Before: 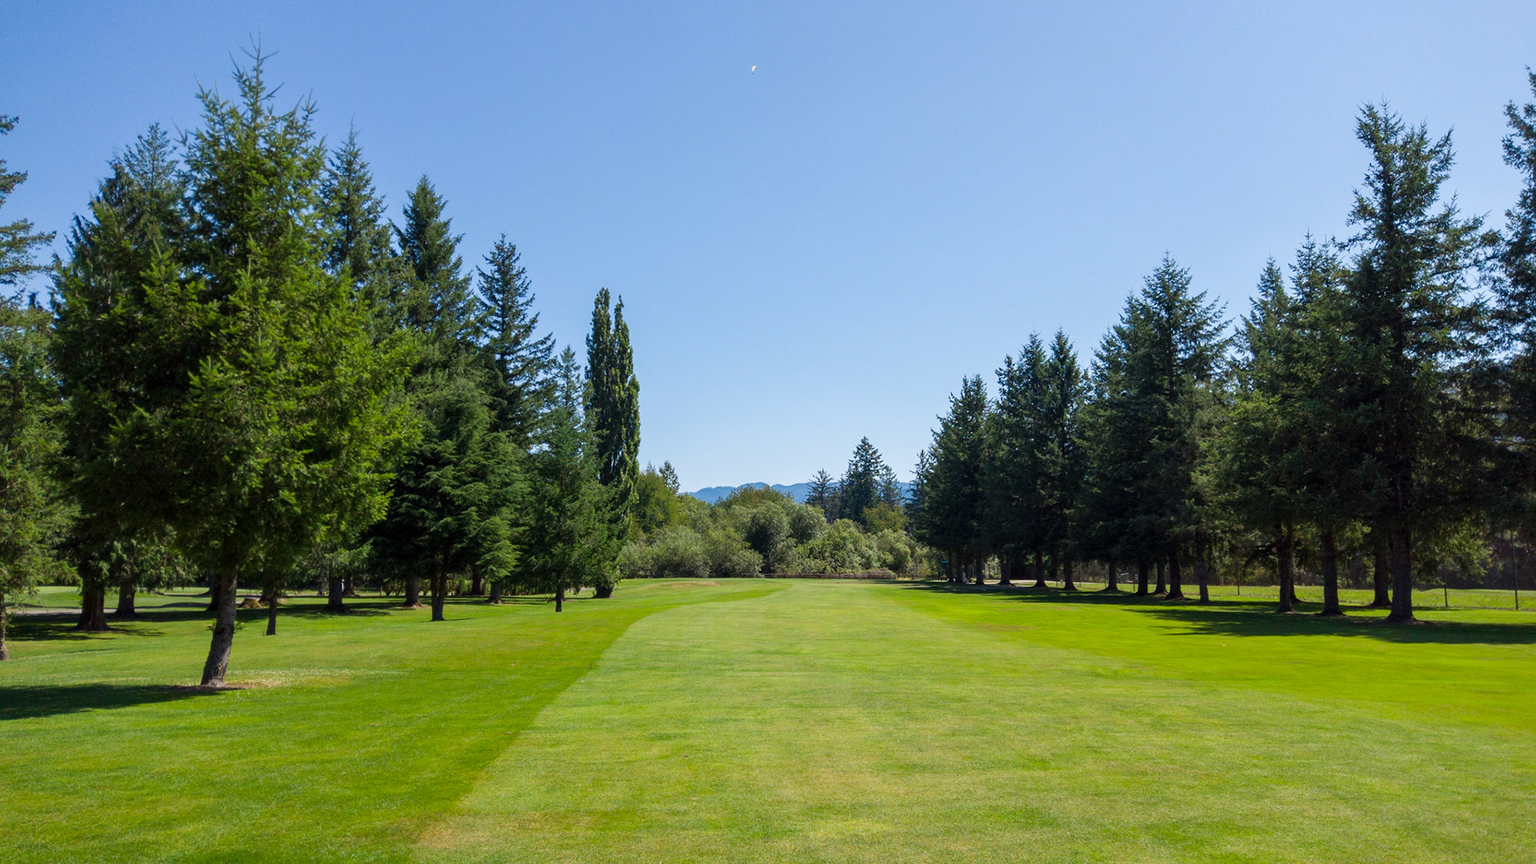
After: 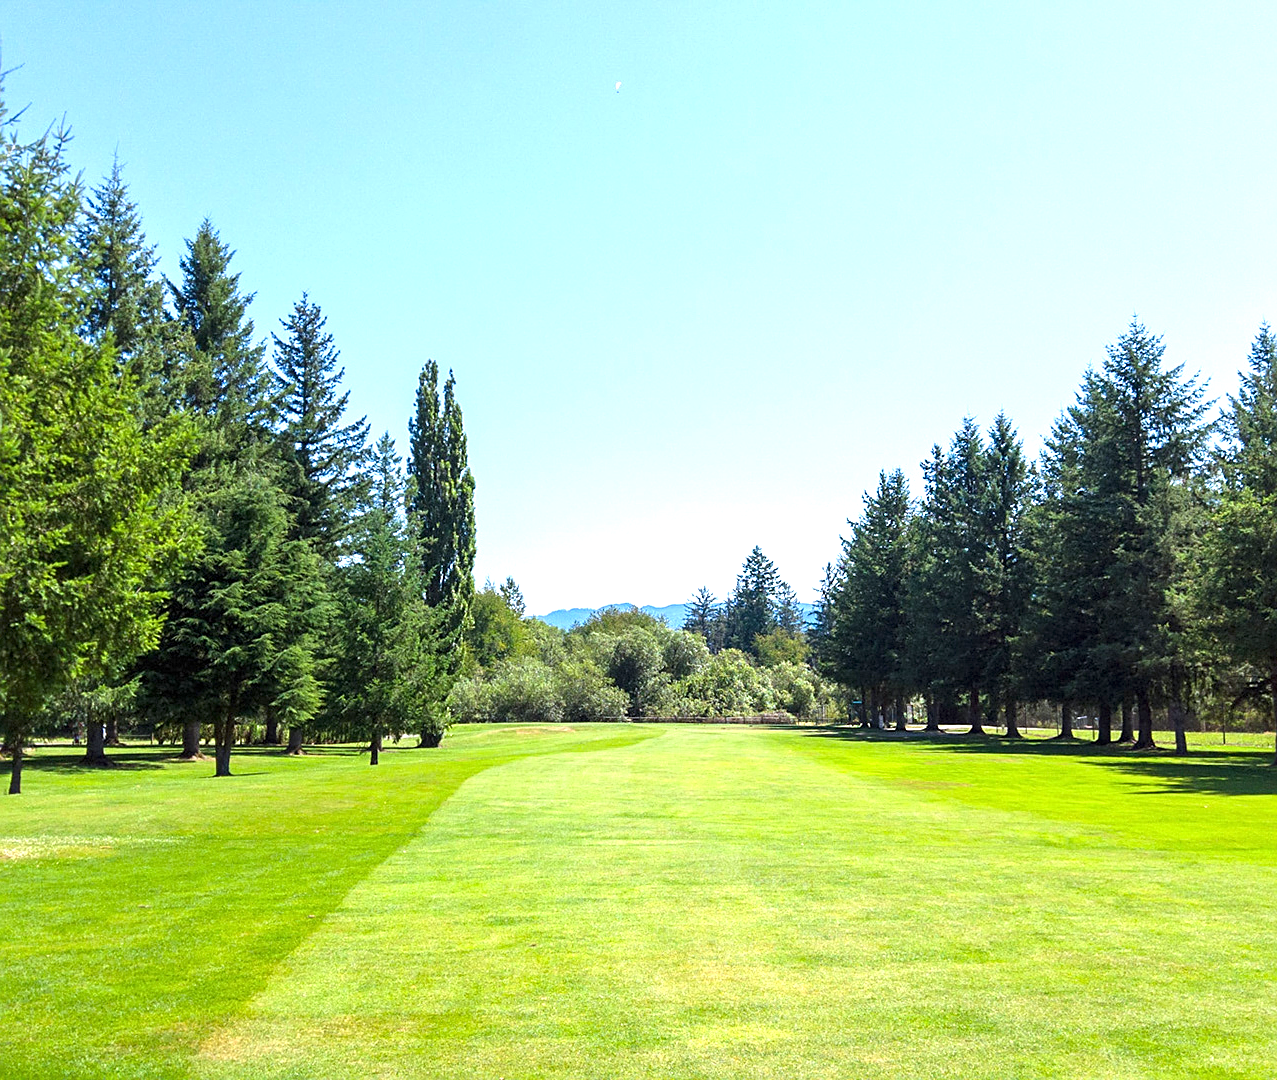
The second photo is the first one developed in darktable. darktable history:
sharpen: on, module defaults
crop: left 16.899%, right 16.556%
exposure: black level correction 0, exposure 1.2 EV, compensate highlight preservation false
white balance: red 0.967, blue 1.049
